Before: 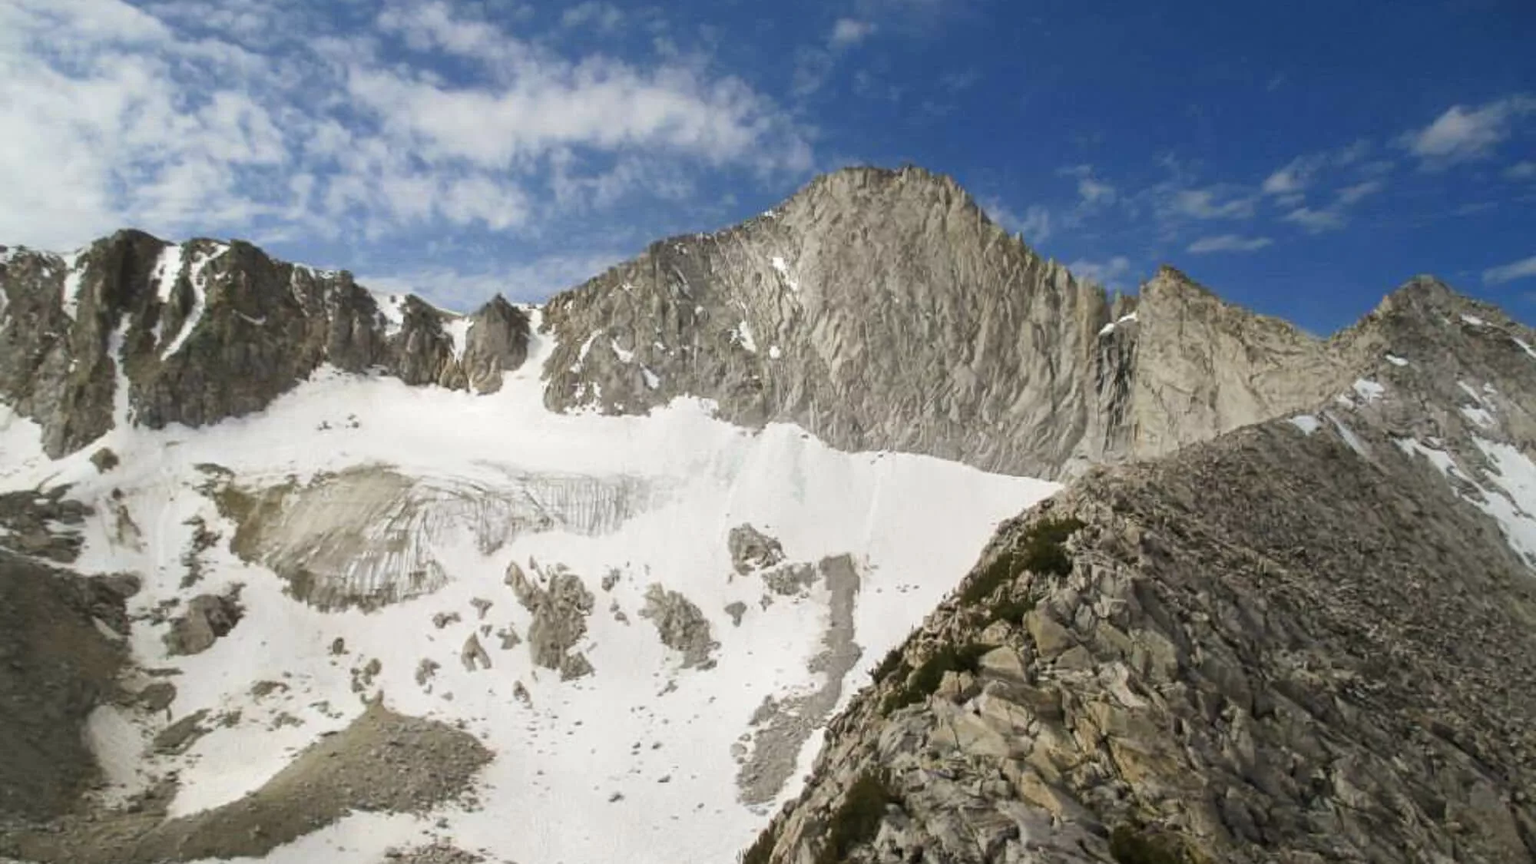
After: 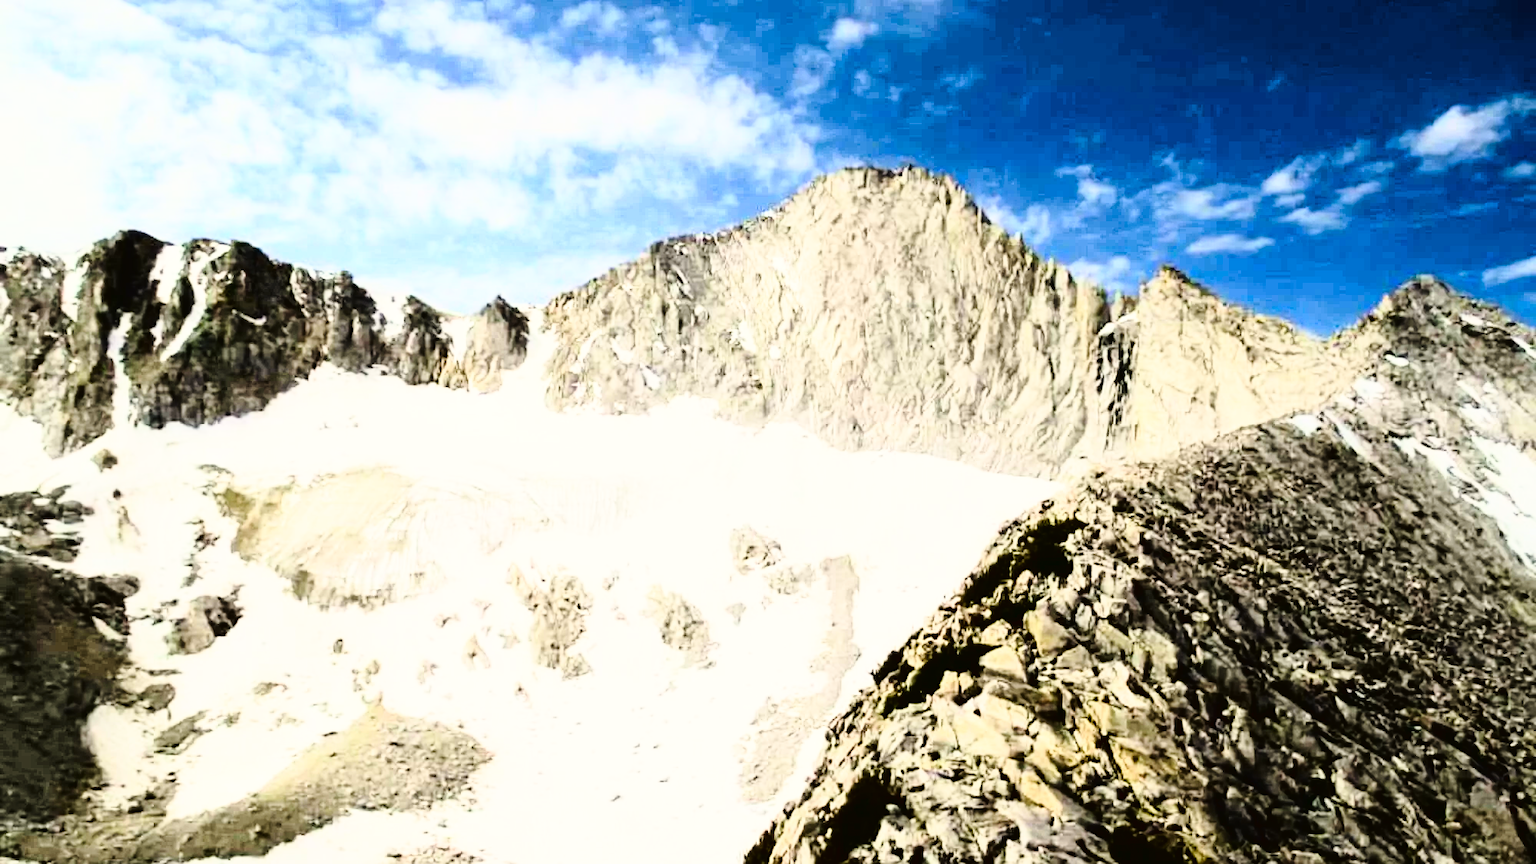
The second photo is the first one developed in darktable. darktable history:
tone curve: curves: ch0 [(0, 0.016) (0.11, 0.039) (0.259, 0.235) (0.383, 0.437) (0.499, 0.597) (0.733, 0.867) (0.843, 0.948) (1, 1)], color space Lab, linked channels, preserve colors none
base curve: curves: ch0 [(0, 0) (0.028, 0.03) (0.121, 0.232) (0.46, 0.748) (0.859, 0.968) (1, 1)], preserve colors none
color correction: highlights b* 3
contrast brightness saturation: contrast 0.32, brightness -0.08, saturation 0.17
